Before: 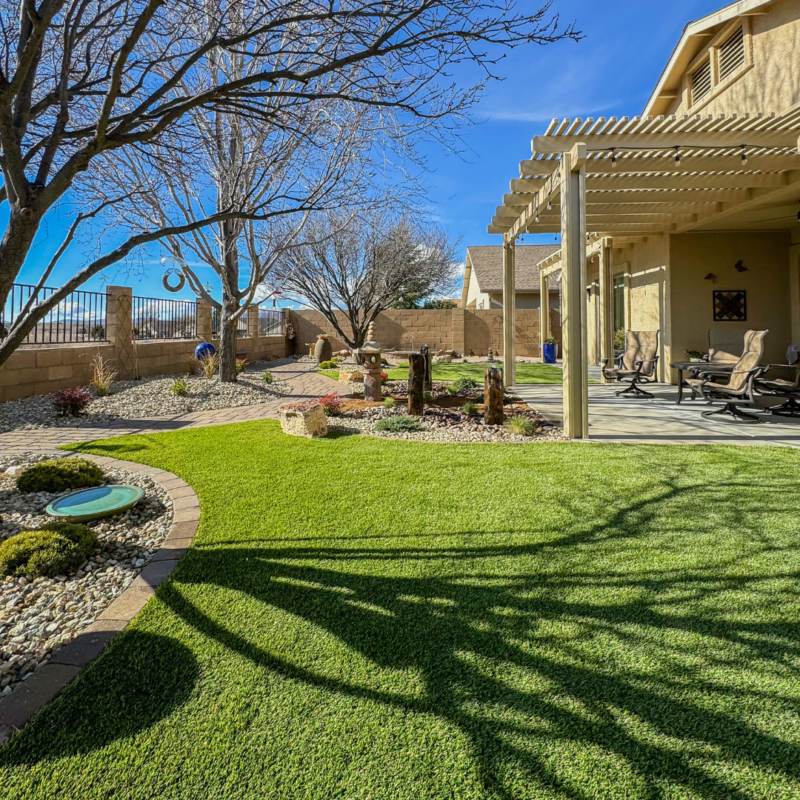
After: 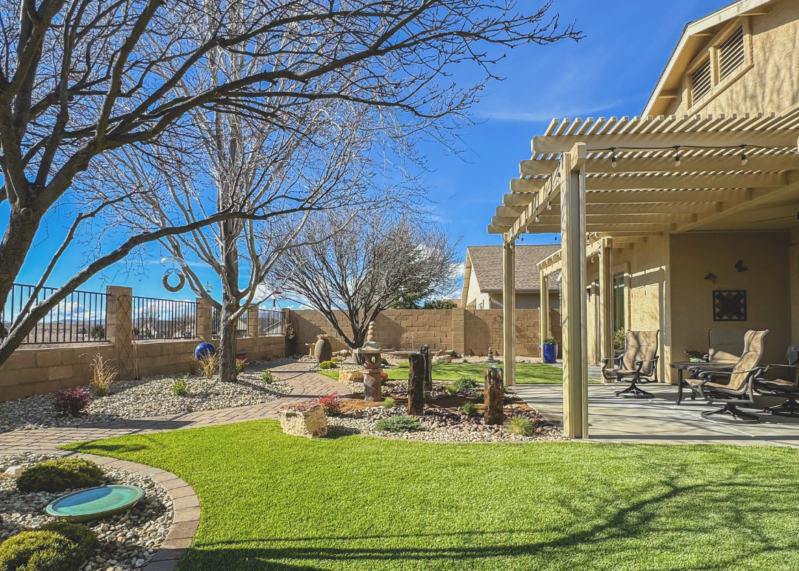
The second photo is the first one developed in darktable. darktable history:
crop: bottom 28.576%
exposure: black level correction -0.015, compensate highlight preservation false
